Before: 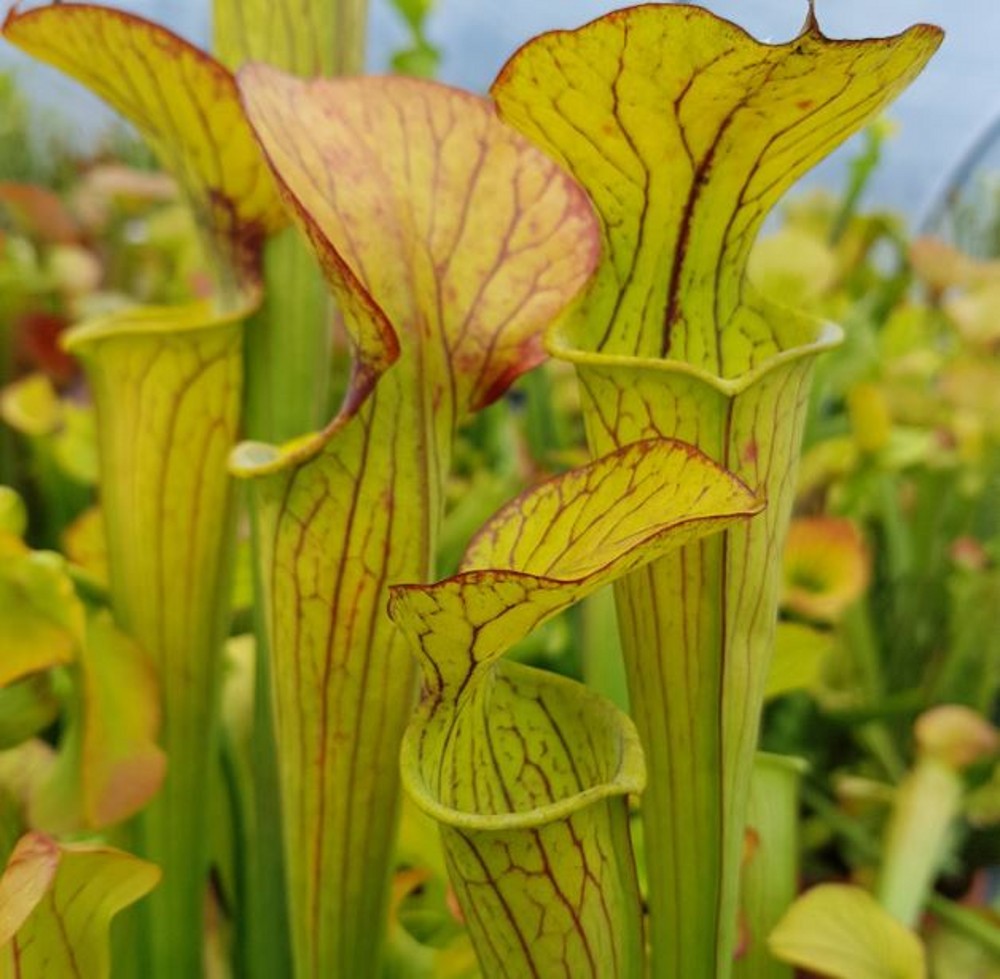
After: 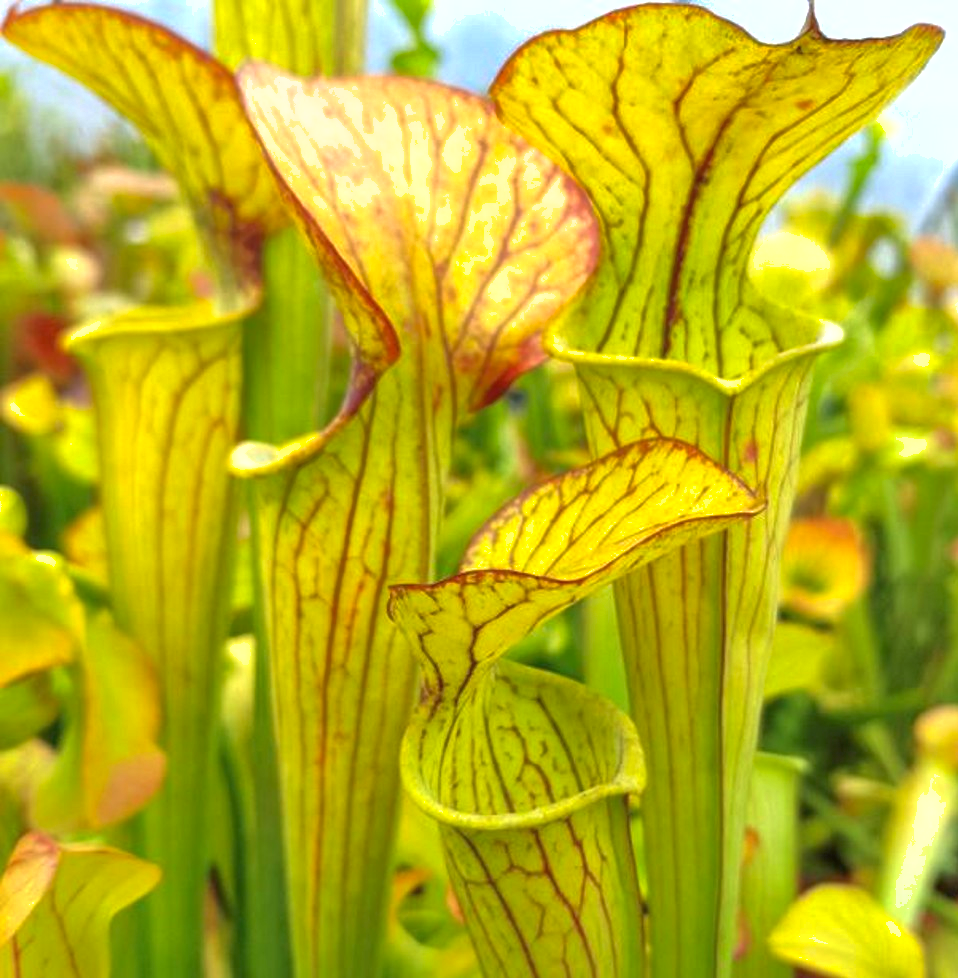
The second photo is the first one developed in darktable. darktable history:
exposure: exposure 1 EV, compensate highlight preservation false
shadows and highlights: on, module defaults
crop: right 4.126%, bottom 0.031%
